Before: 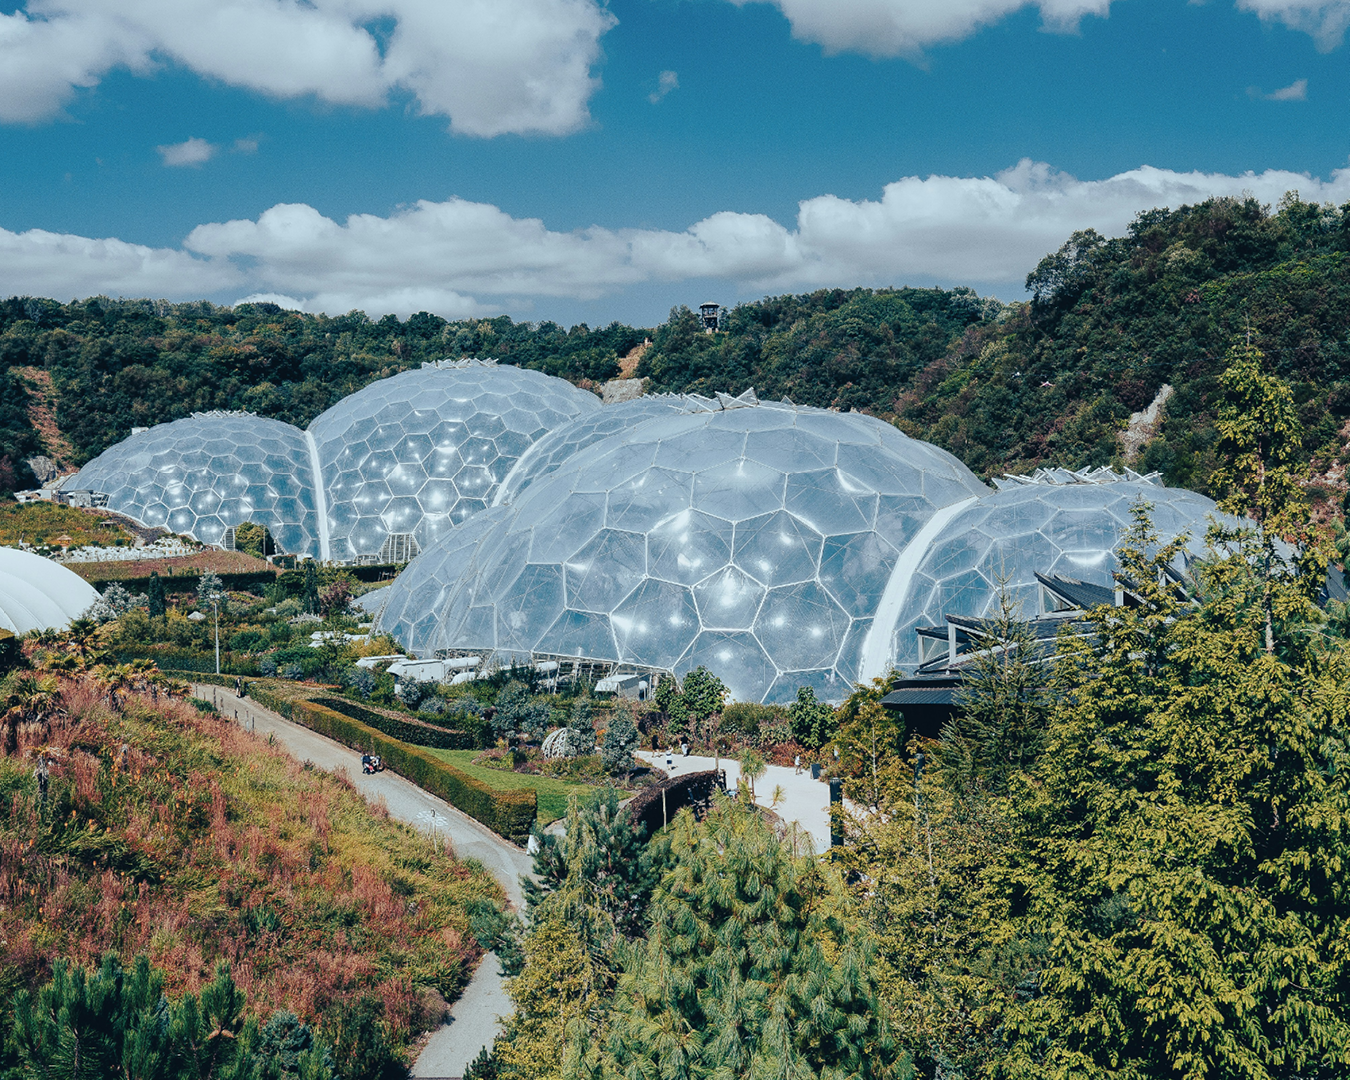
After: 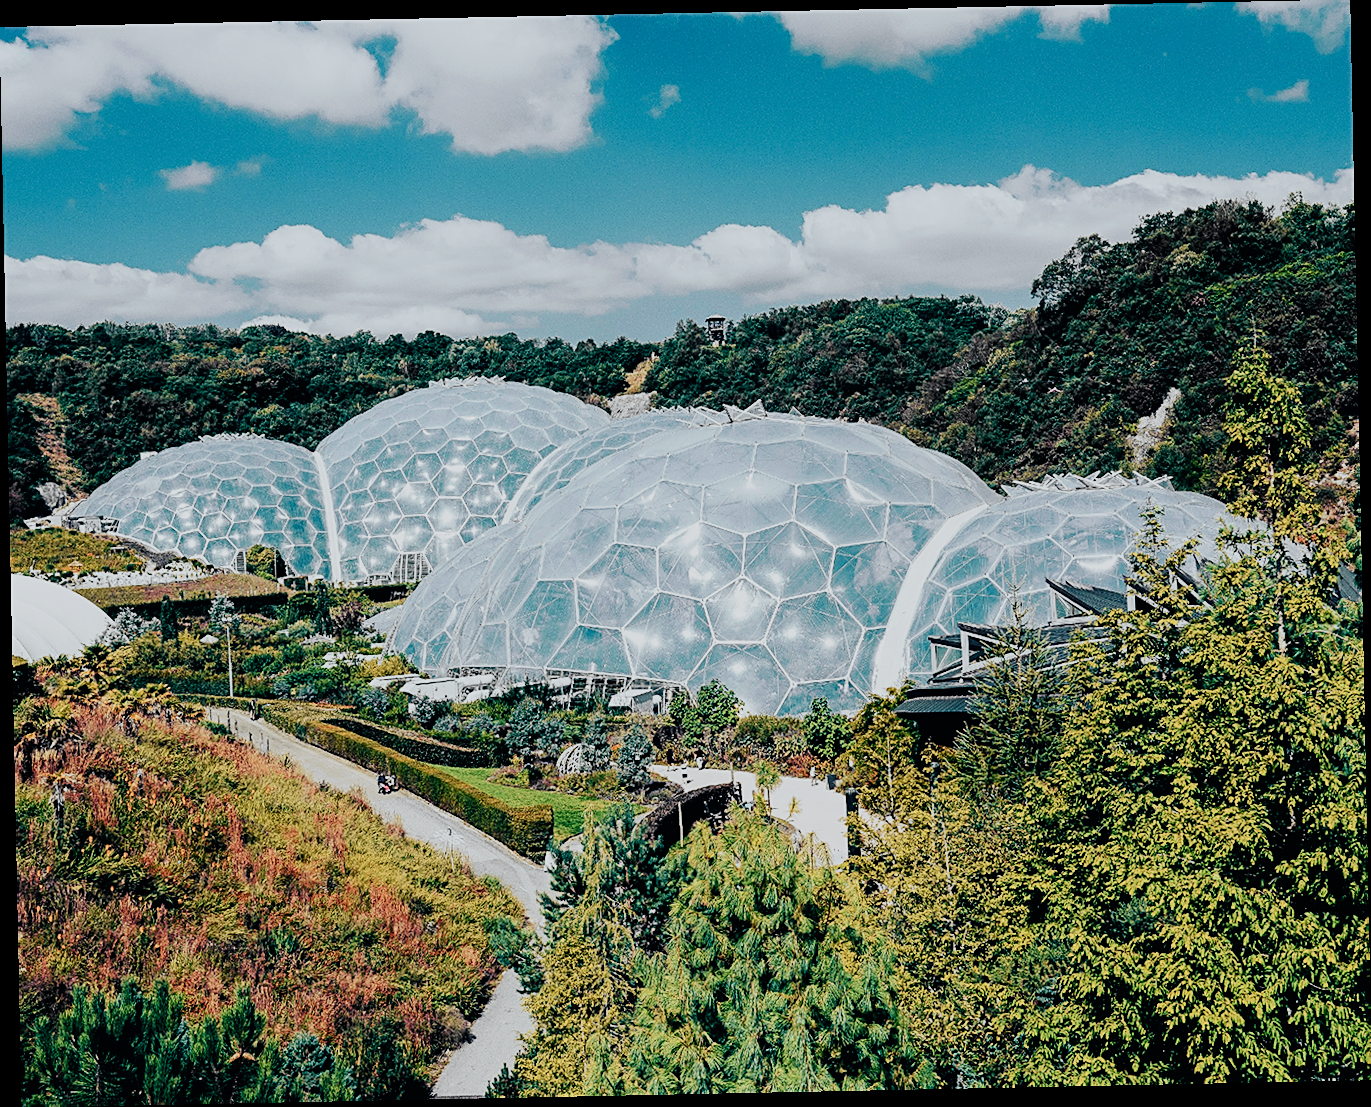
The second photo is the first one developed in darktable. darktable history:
sharpen: amount 0.575
tone curve: curves: ch0 [(0, 0) (0.078, 0.029) (0.265, 0.241) (0.507, 0.56) (0.744, 0.826) (1, 0.948)]; ch1 [(0, 0) (0.346, 0.307) (0.418, 0.383) (0.46, 0.439) (0.482, 0.493) (0.502, 0.5) (0.517, 0.506) (0.55, 0.557) (0.601, 0.637) (0.666, 0.7) (1, 1)]; ch2 [(0, 0) (0.346, 0.34) (0.431, 0.45) (0.485, 0.494) (0.5, 0.498) (0.508, 0.499) (0.532, 0.546) (0.579, 0.628) (0.625, 0.668) (1, 1)], color space Lab, independent channels, preserve colors none
rotate and perspective: rotation -1.17°, automatic cropping off
filmic rgb: black relative exposure -7.65 EV, white relative exposure 4.56 EV, hardness 3.61
